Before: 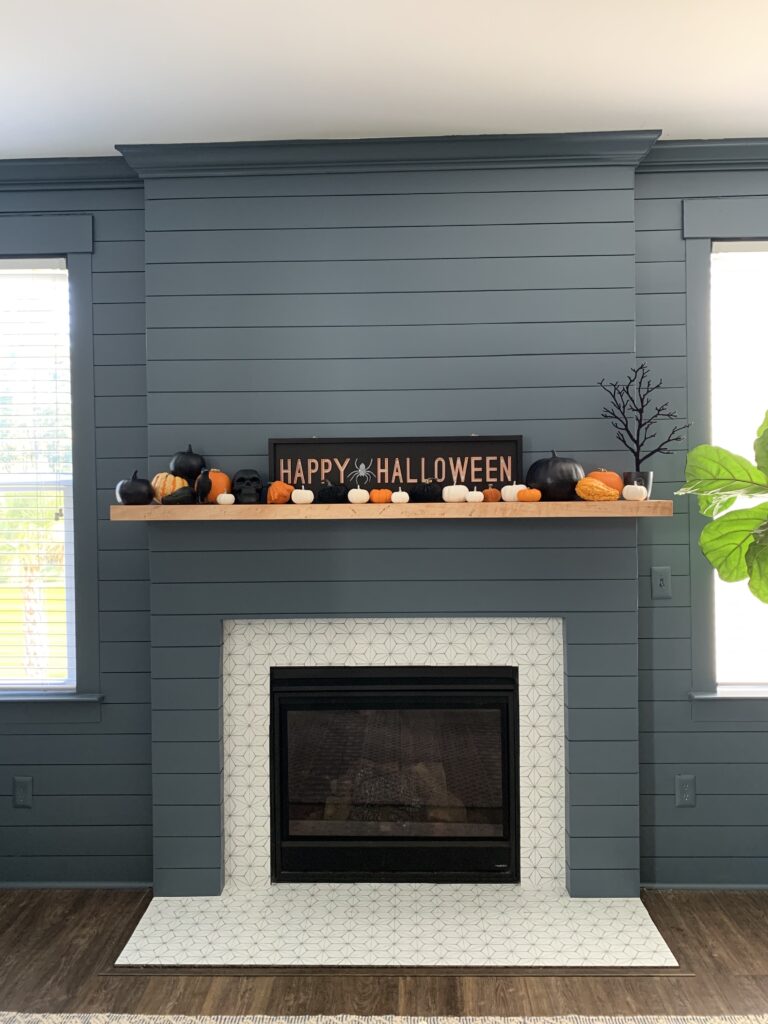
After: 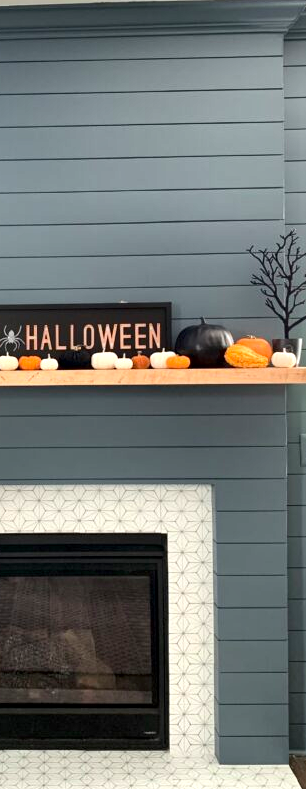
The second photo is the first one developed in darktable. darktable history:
exposure: black level correction 0, exposure 0.5 EV, compensate highlight preservation false
local contrast: mode bilateral grid, contrast 20, coarseness 51, detail 161%, midtone range 0.2
crop: left 45.745%, top 13.063%, right 14.241%, bottom 9.868%
